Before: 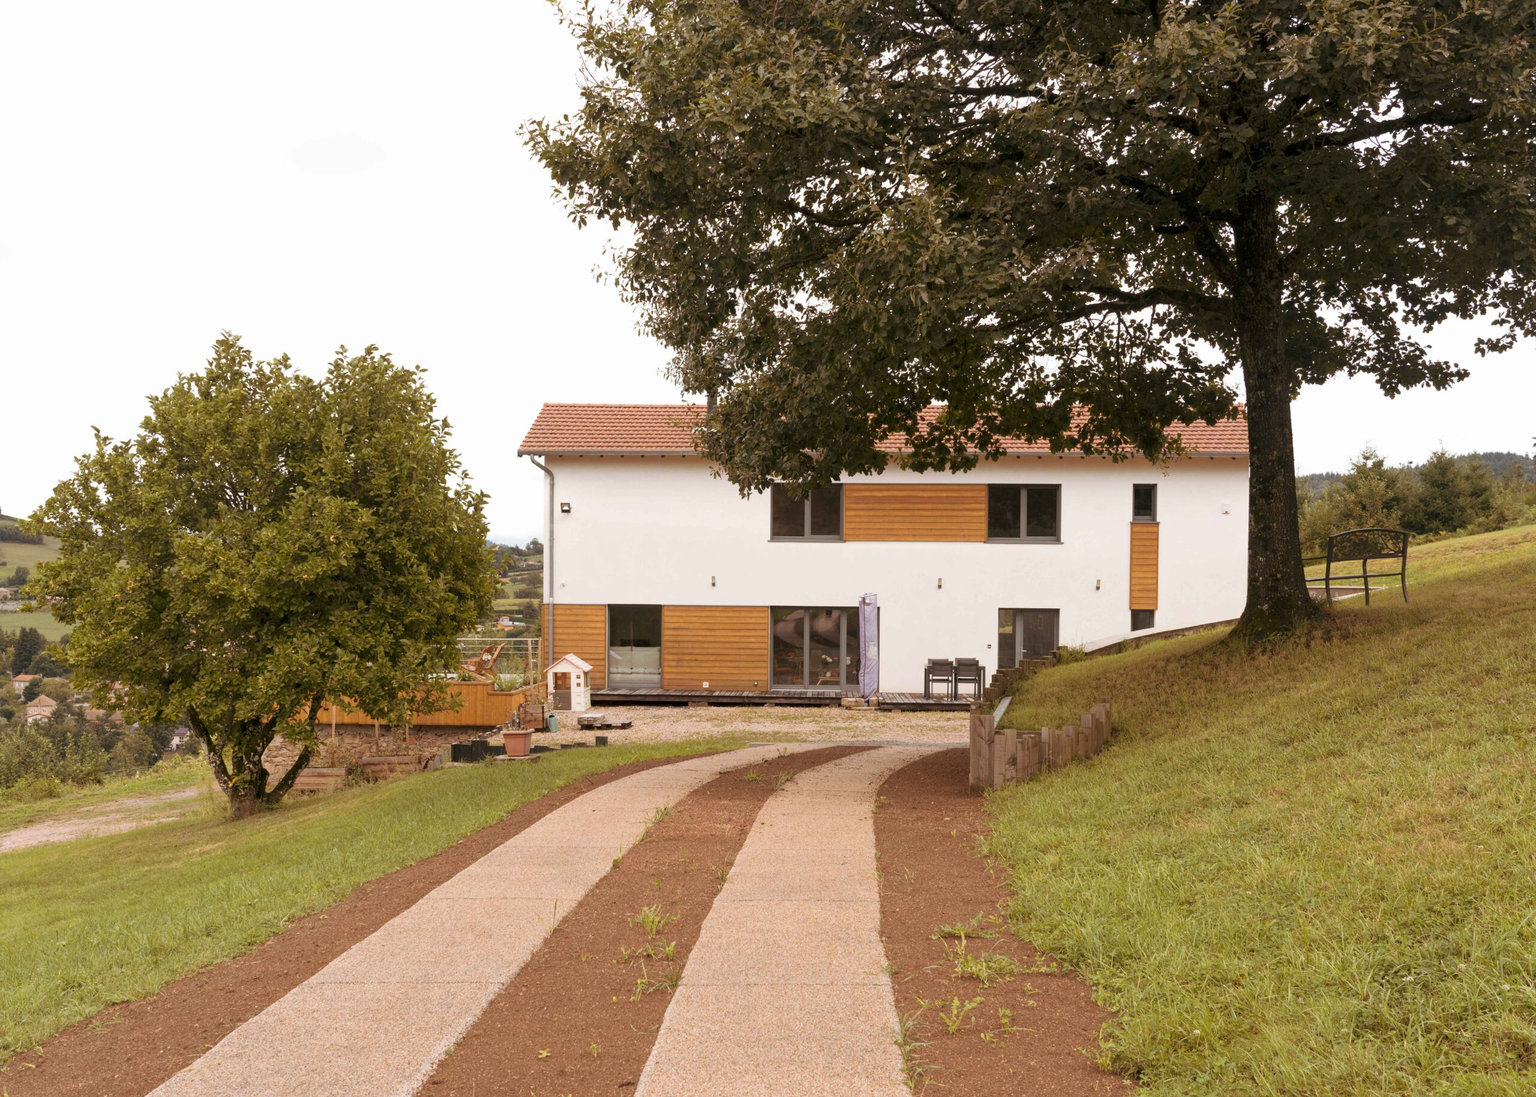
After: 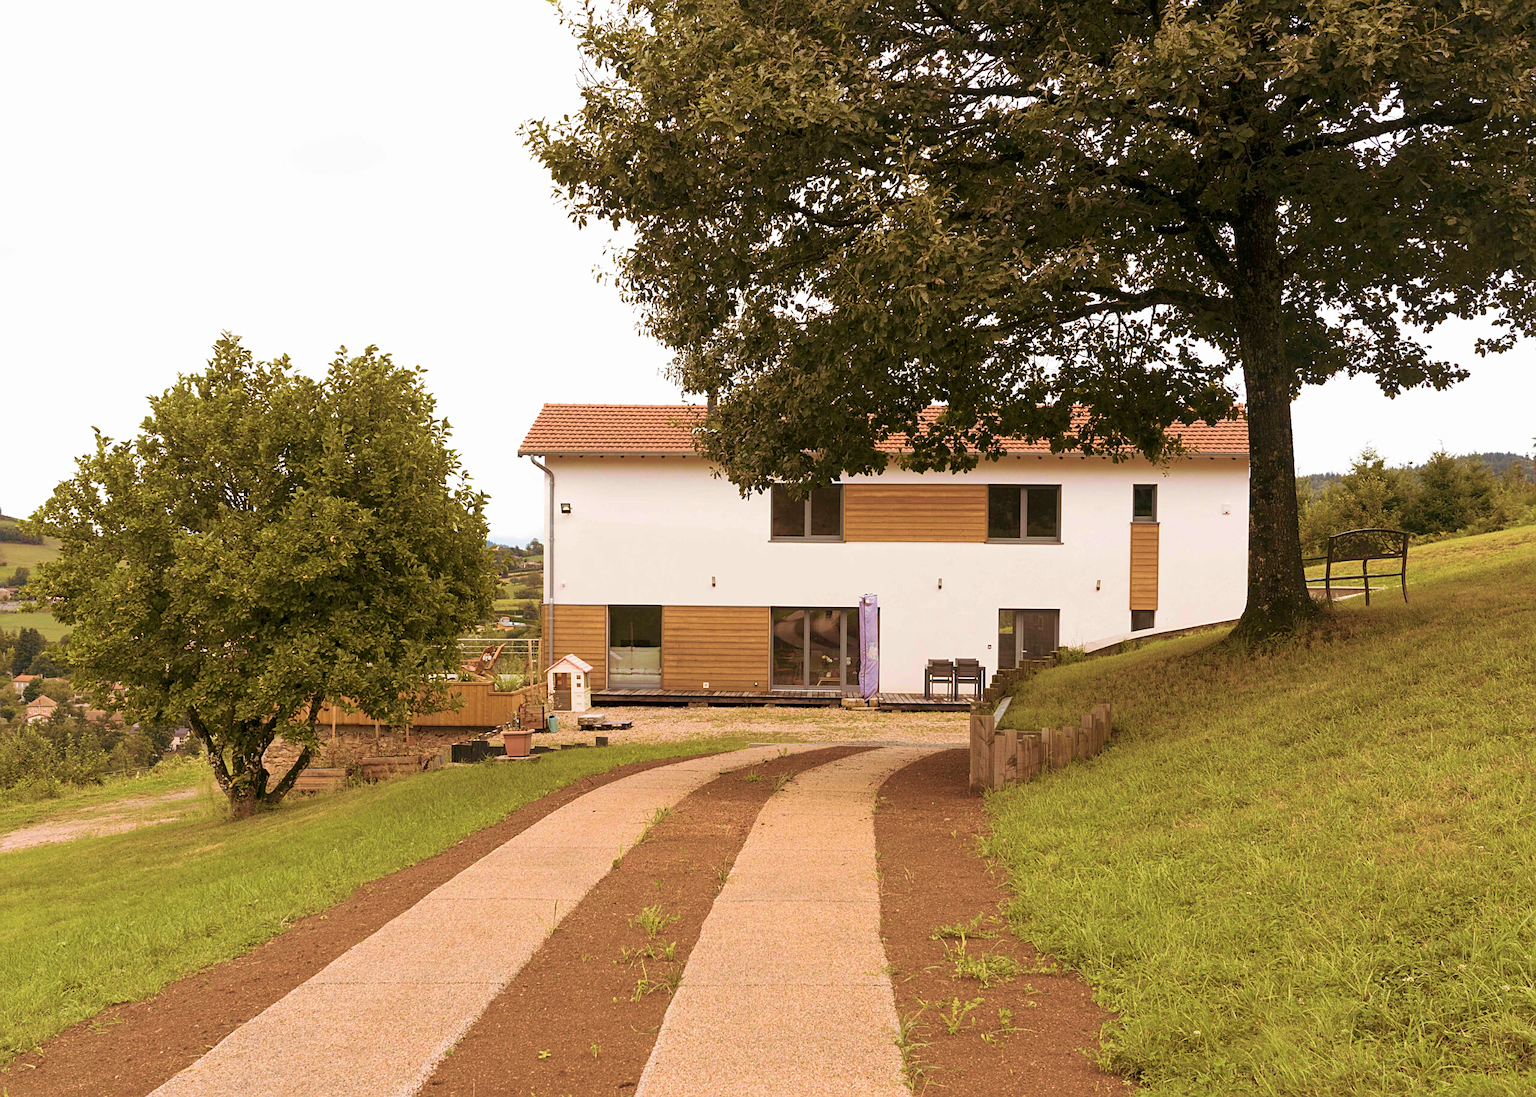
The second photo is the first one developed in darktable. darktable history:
sharpen: on, module defaults
contrast brightness saturation: saturation -0.05
velvia: strength 75%
